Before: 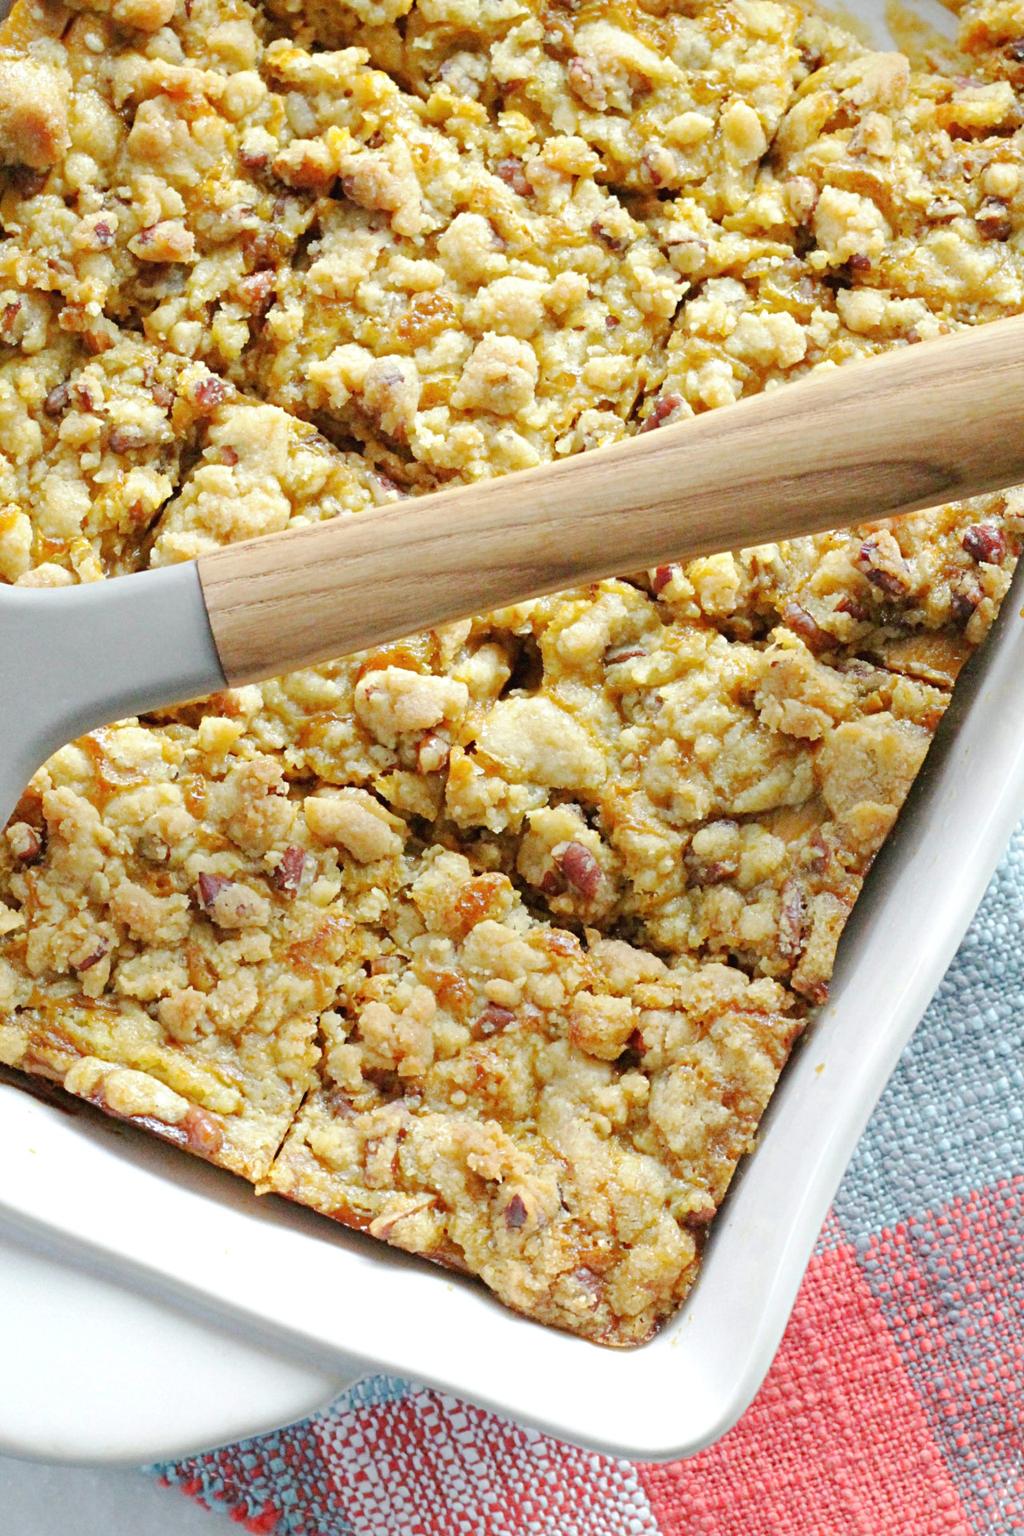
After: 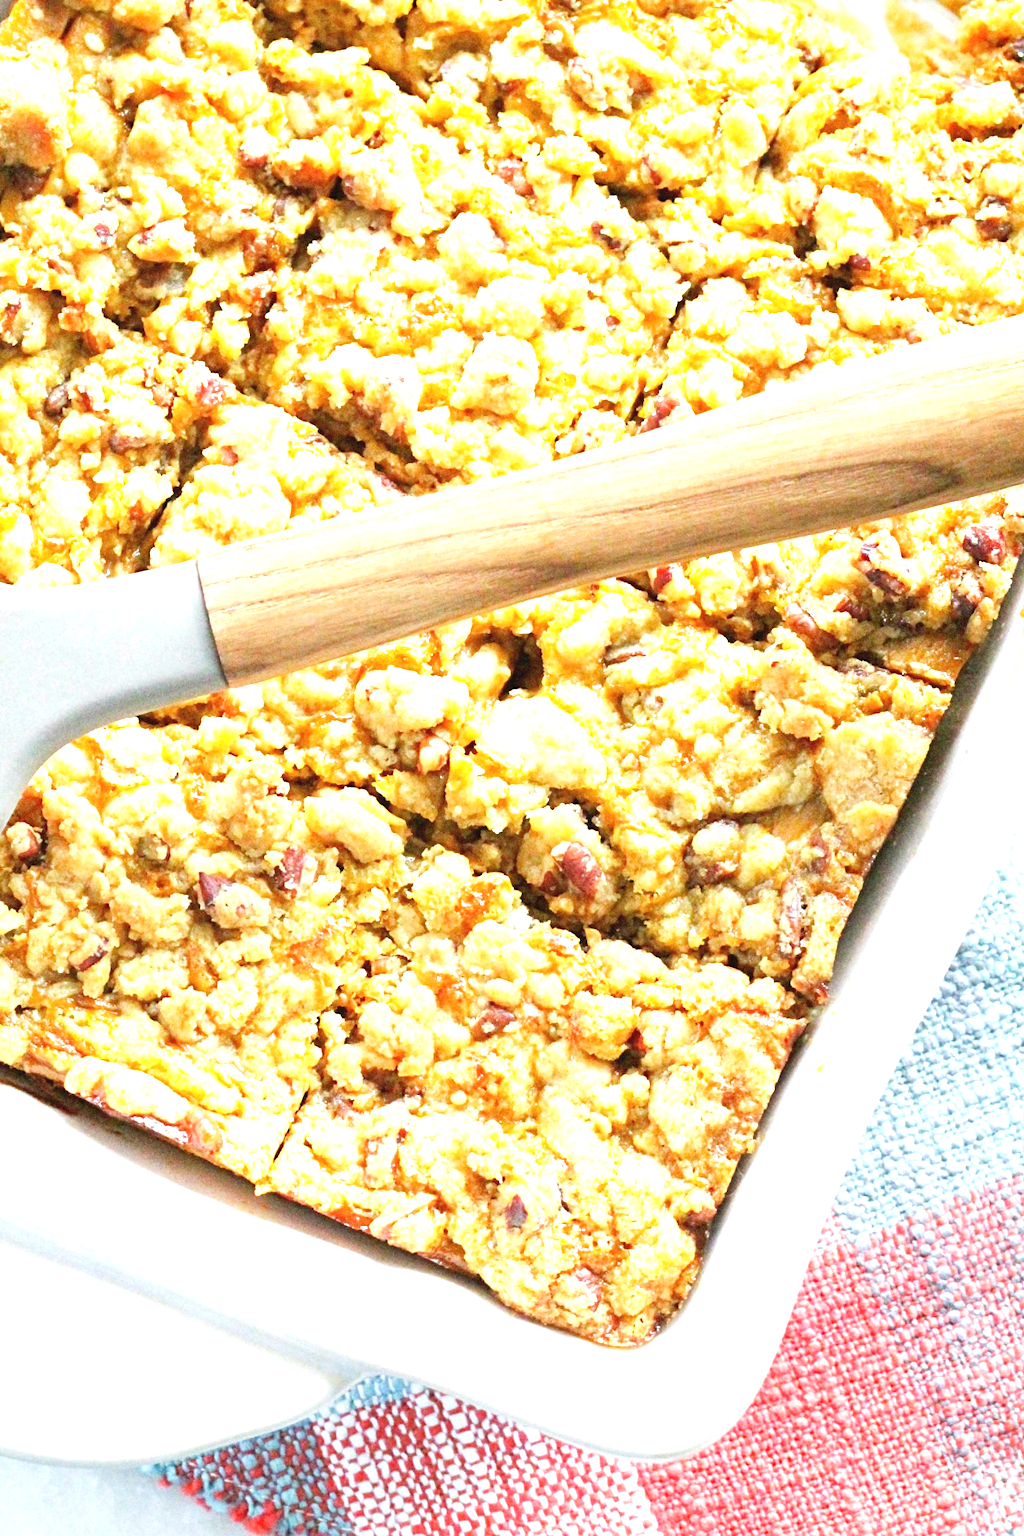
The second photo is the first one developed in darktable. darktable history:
exposure: exposure 1.206 EV, compensate highlight preservation false
